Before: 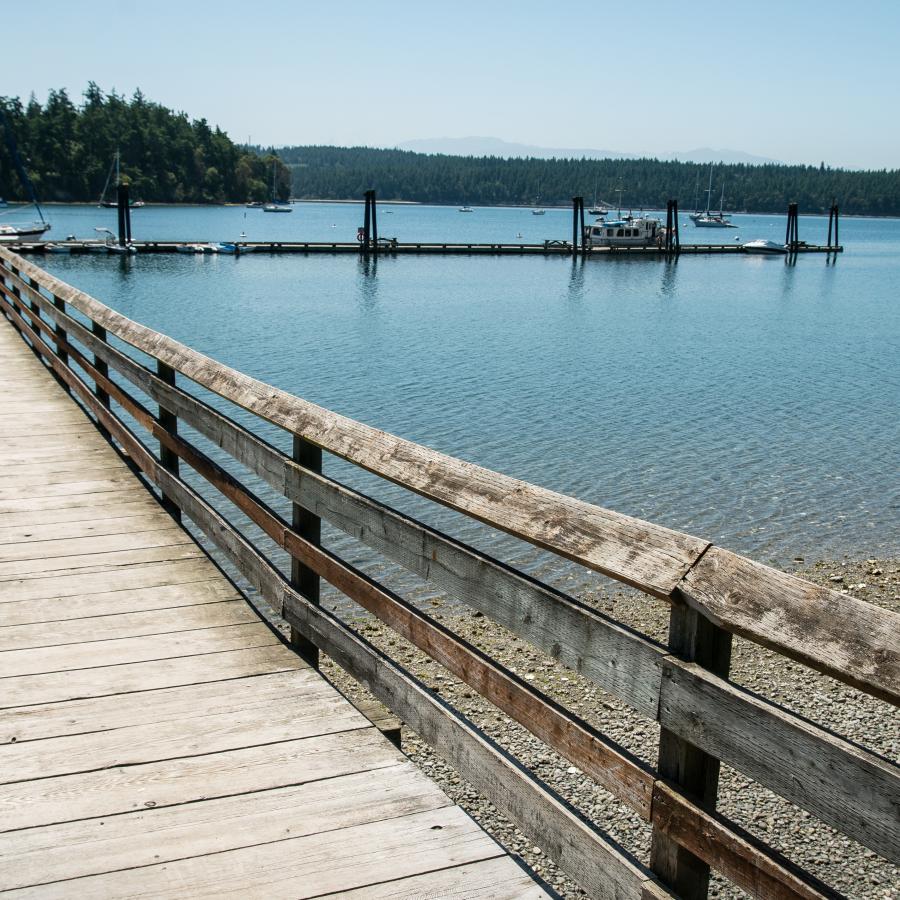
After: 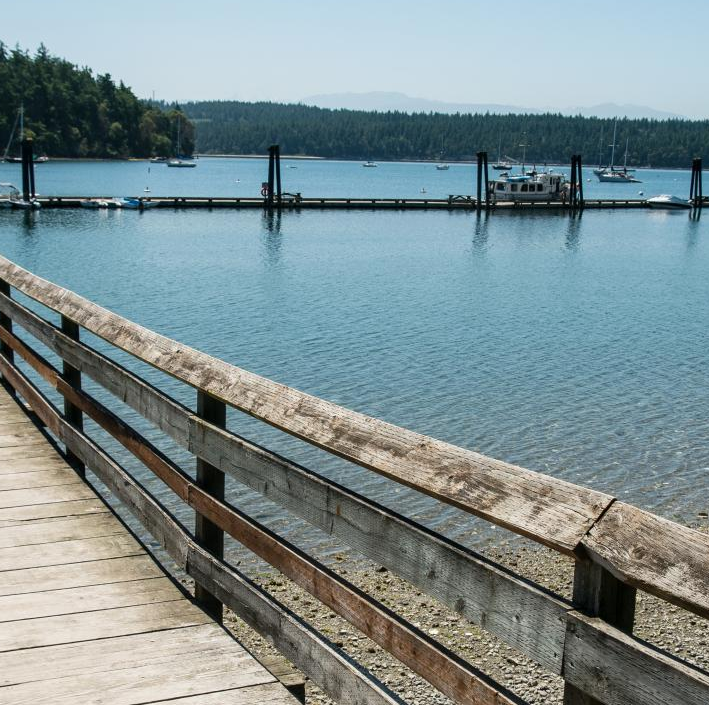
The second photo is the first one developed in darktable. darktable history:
exposure: exposure -0.047 EV, compensate highlight preservation false
crop and rotate: left 10.716%, top 5.042%, right 10.506%, bottom 16.573%
